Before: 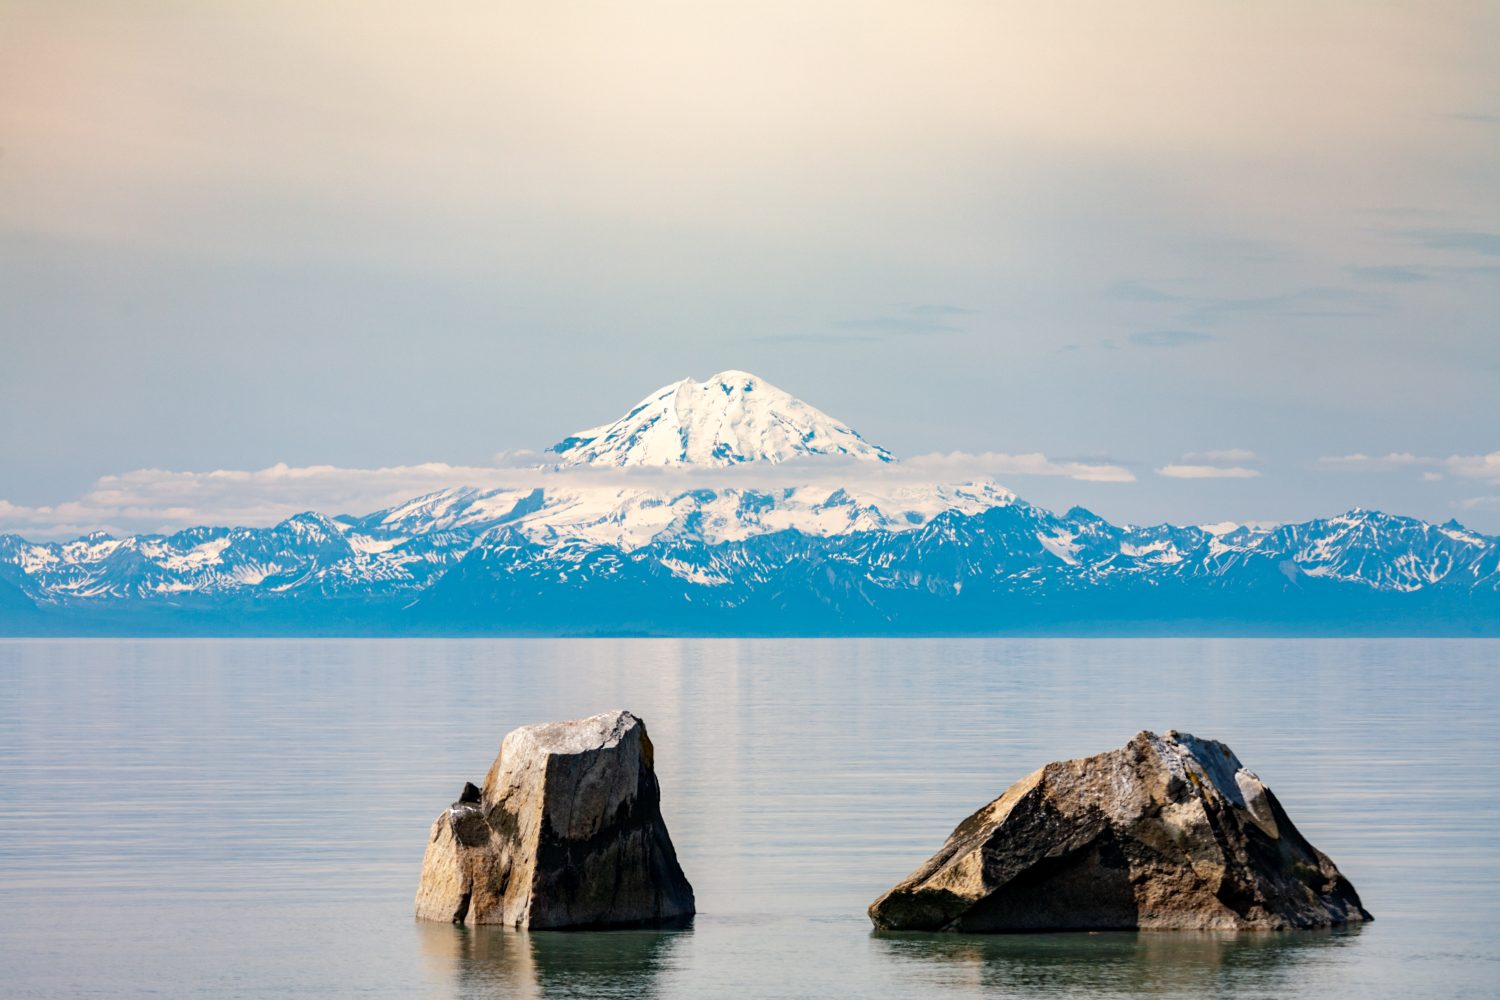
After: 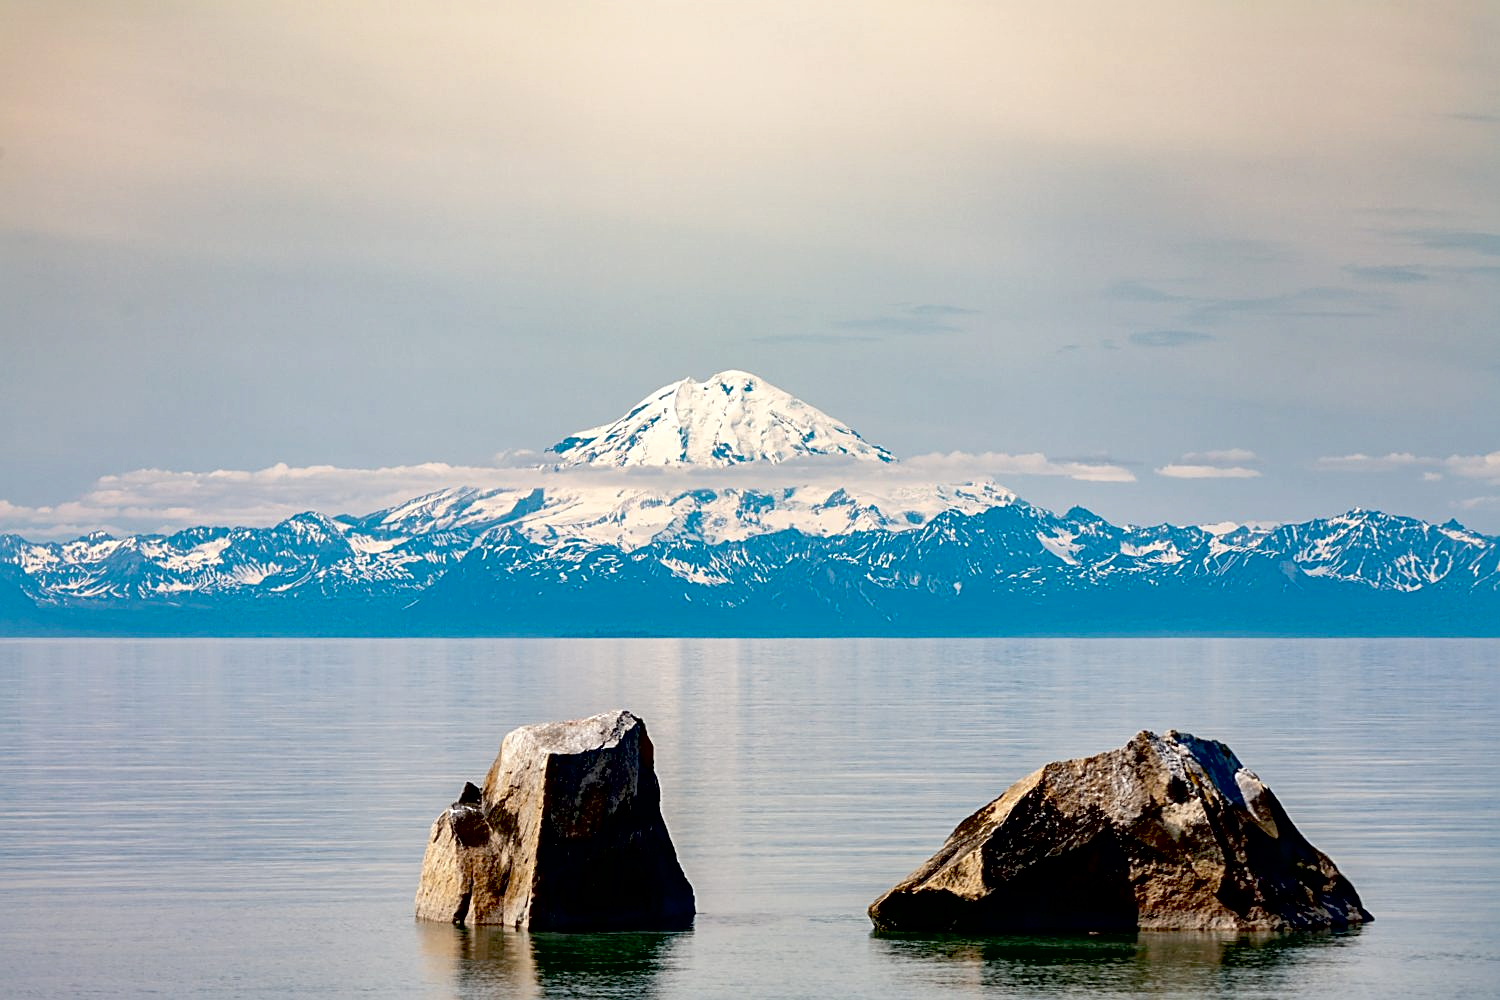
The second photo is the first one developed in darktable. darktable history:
local contrast: mode bilateral grid, contrast 20, coarseness 50, detail 133%, midtone range 0.2
exposure: black level correction 0.029, exposure -0.073 EV, compensate highlight preservation false
sharpen: on, module defaults
